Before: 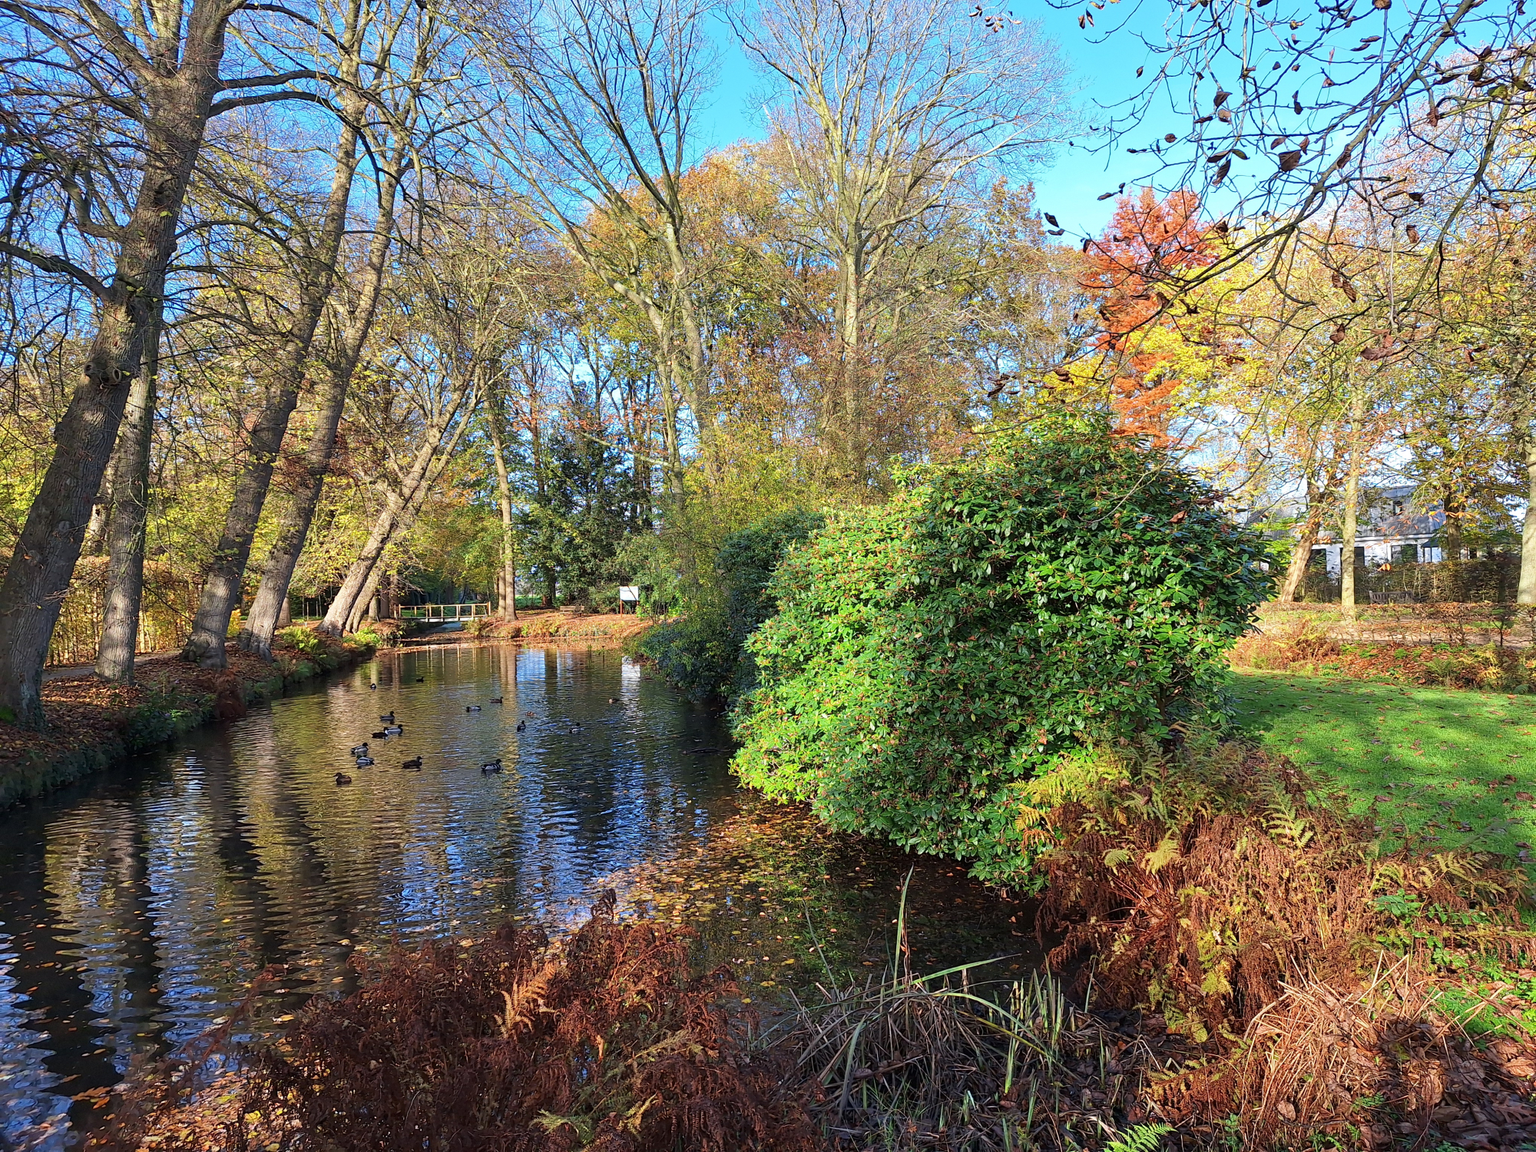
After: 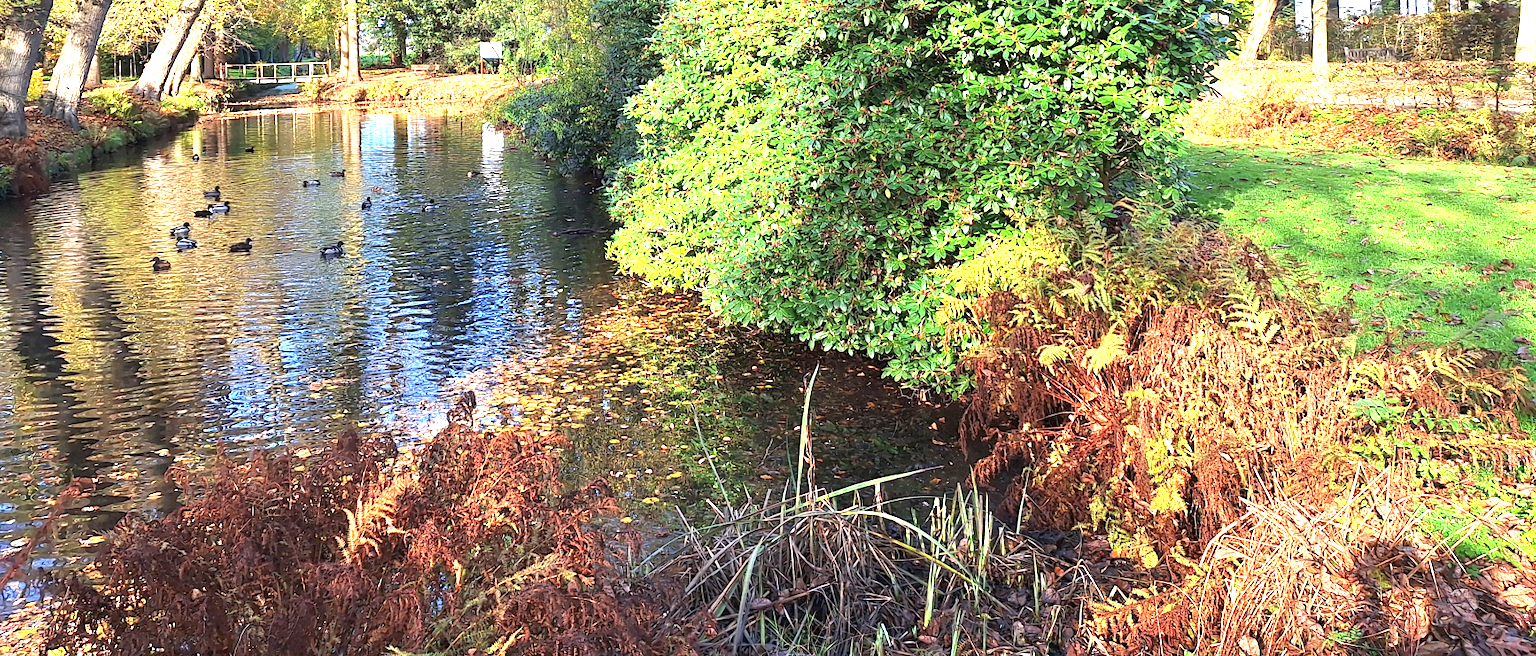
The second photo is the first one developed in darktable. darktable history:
exposure: black level correction 0, exposure 1.57 EV, compensate exposure bias true, compensate highlight preservation false
crop and rotate: left 13.293%, top 47.743%, bottom 2.839%
